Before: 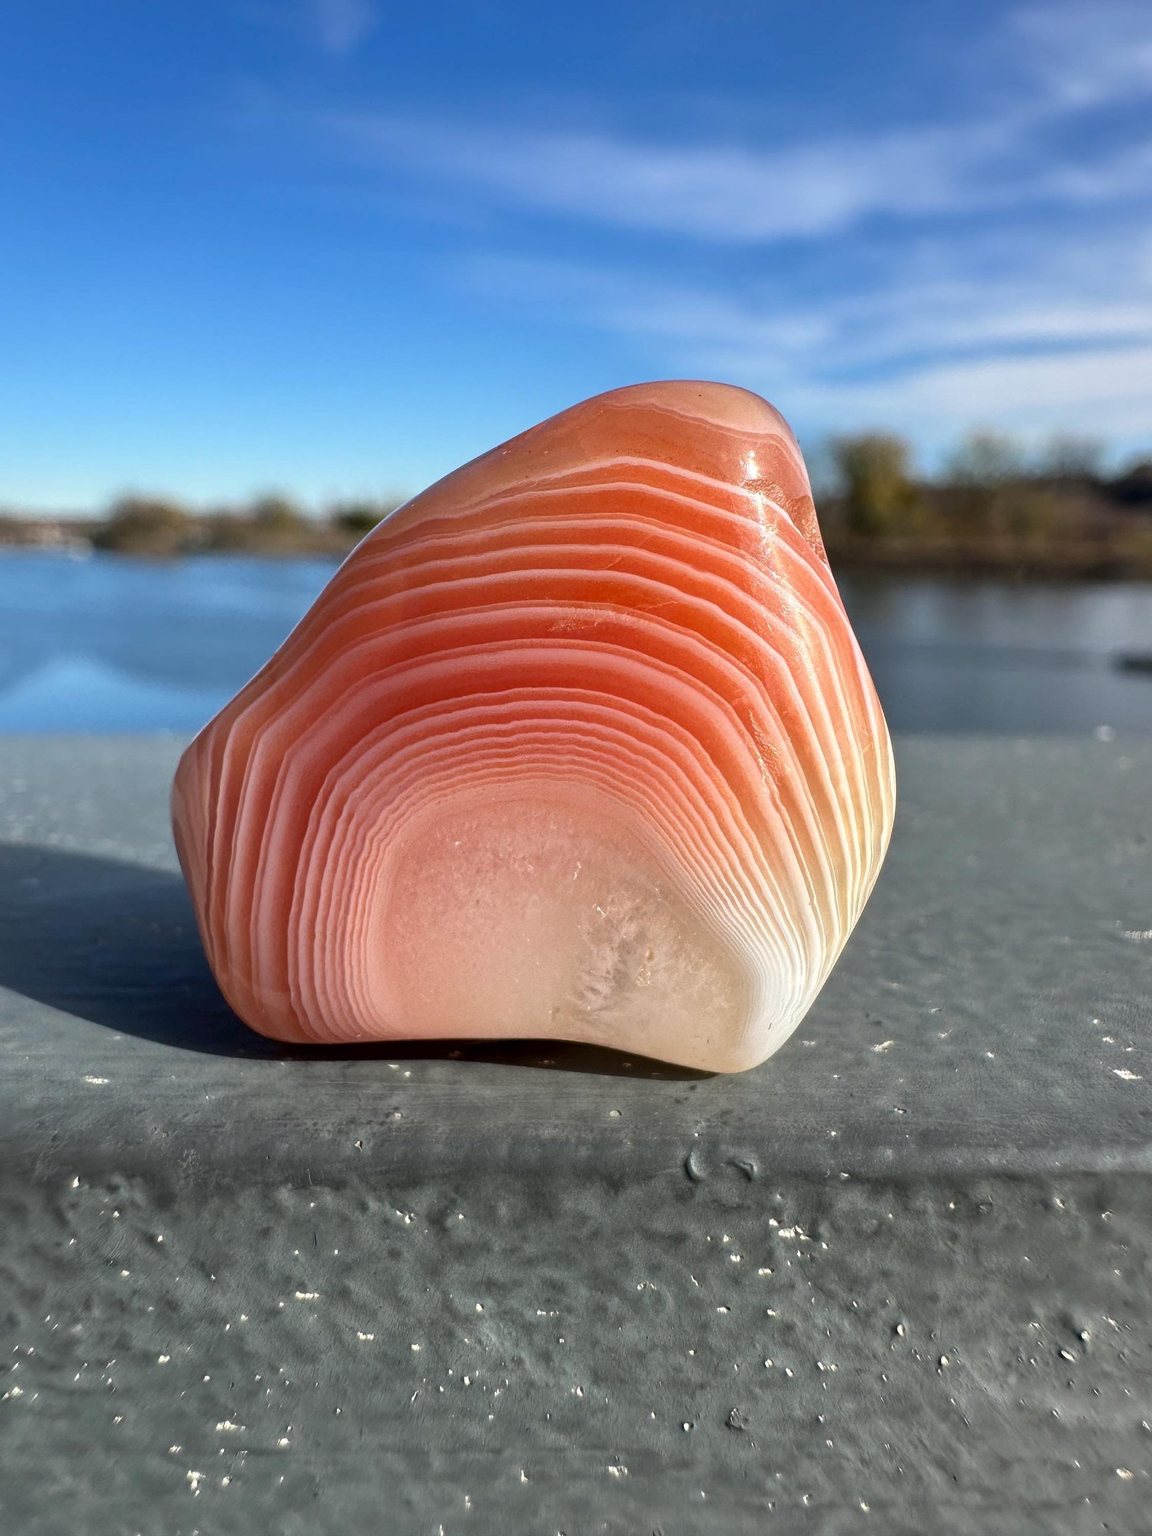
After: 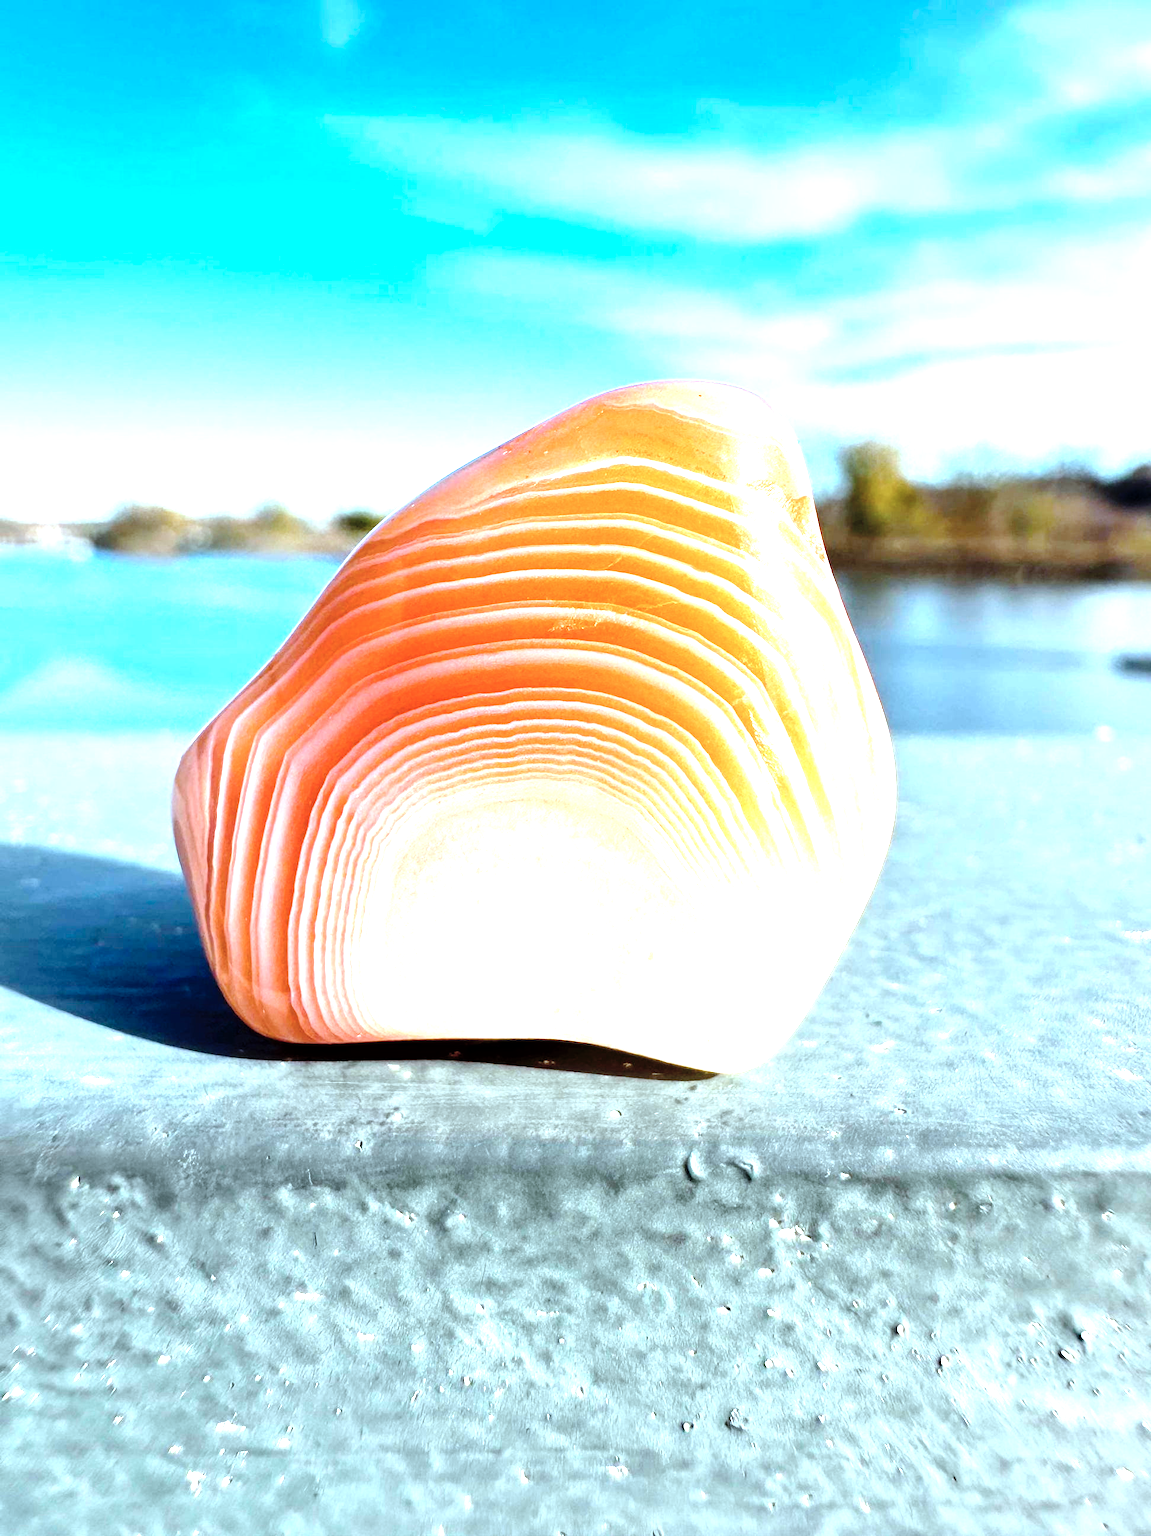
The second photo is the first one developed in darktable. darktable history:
color correction: highlights a* -12.32, highlights b* -17.99, saturation 0.699
color balance rgb: linear chroma grading › global chroma 13.825%, perceptual saturation grading › global saturation 30.904%, global vibrance 2.45%
base curve: curves: ch0 [(0, 0) (0.012, 0.01) (0.073, 0.168) (0.31, 0.711) (0.645, 0.957) (1, 1)], exposure shift 0.582, preserve colors none
exposure: black level correction 0.001, exposure 0.14 EV, compensate highlight preservation false
levels: levels [0, 0.394, 0.787]
